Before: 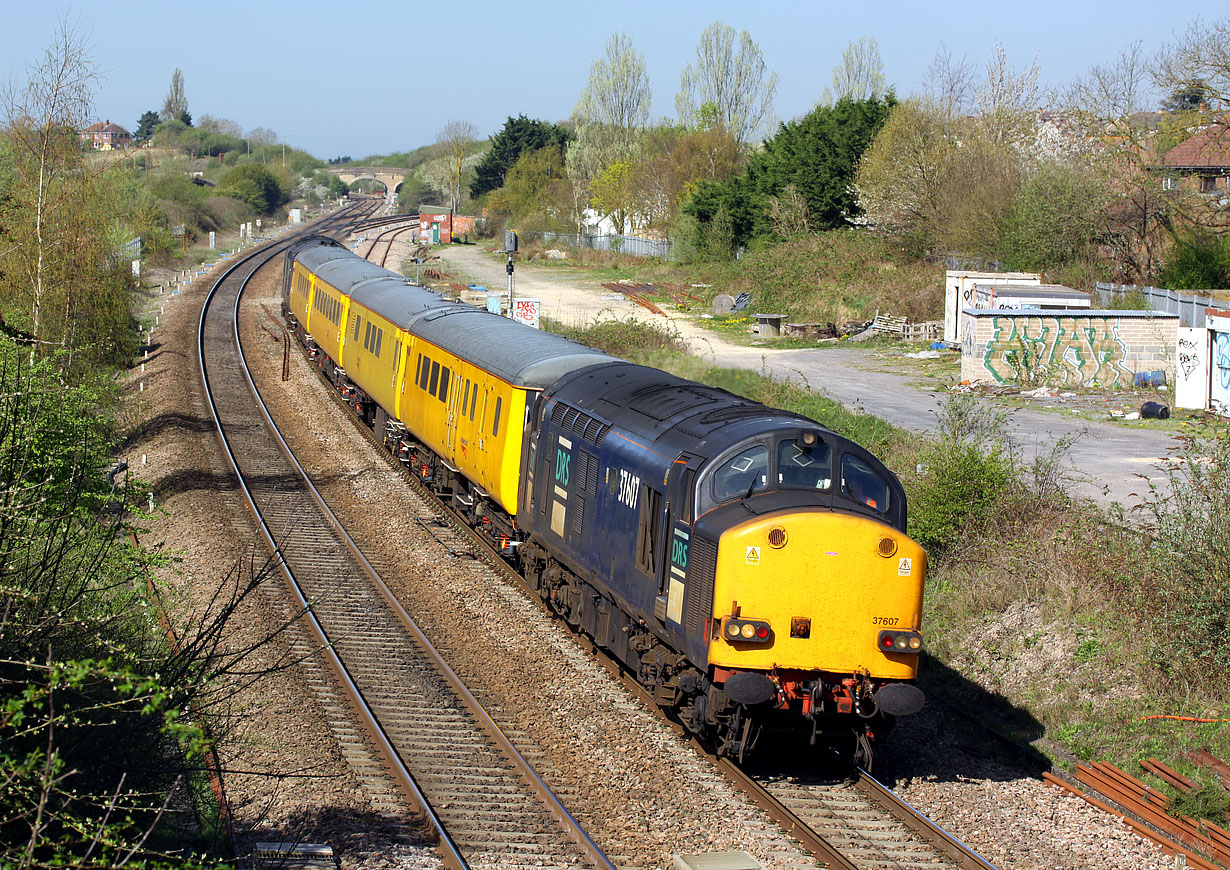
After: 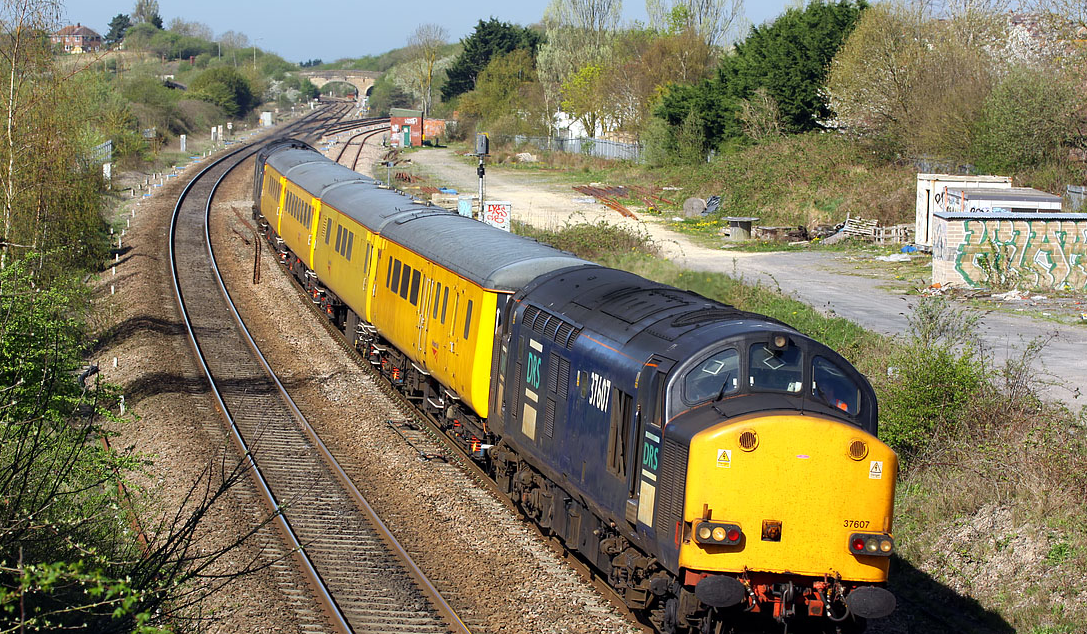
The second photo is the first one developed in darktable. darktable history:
crop and rotate: left 2.368%, top 11.246%, right 9.22%, bottom 15.817%
